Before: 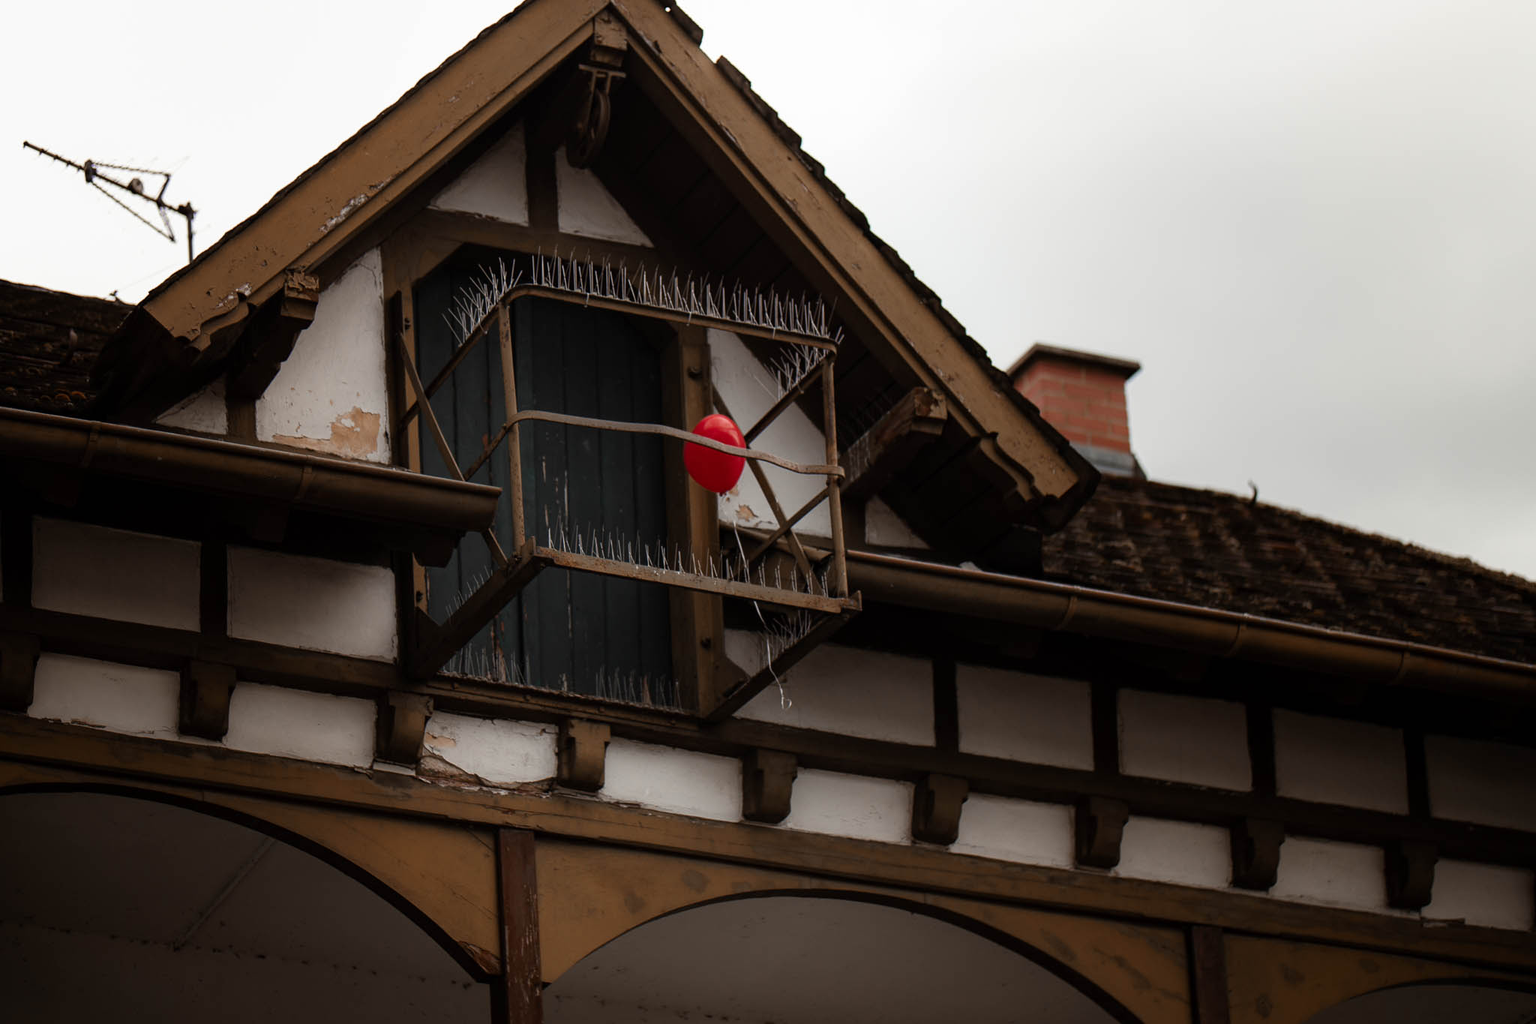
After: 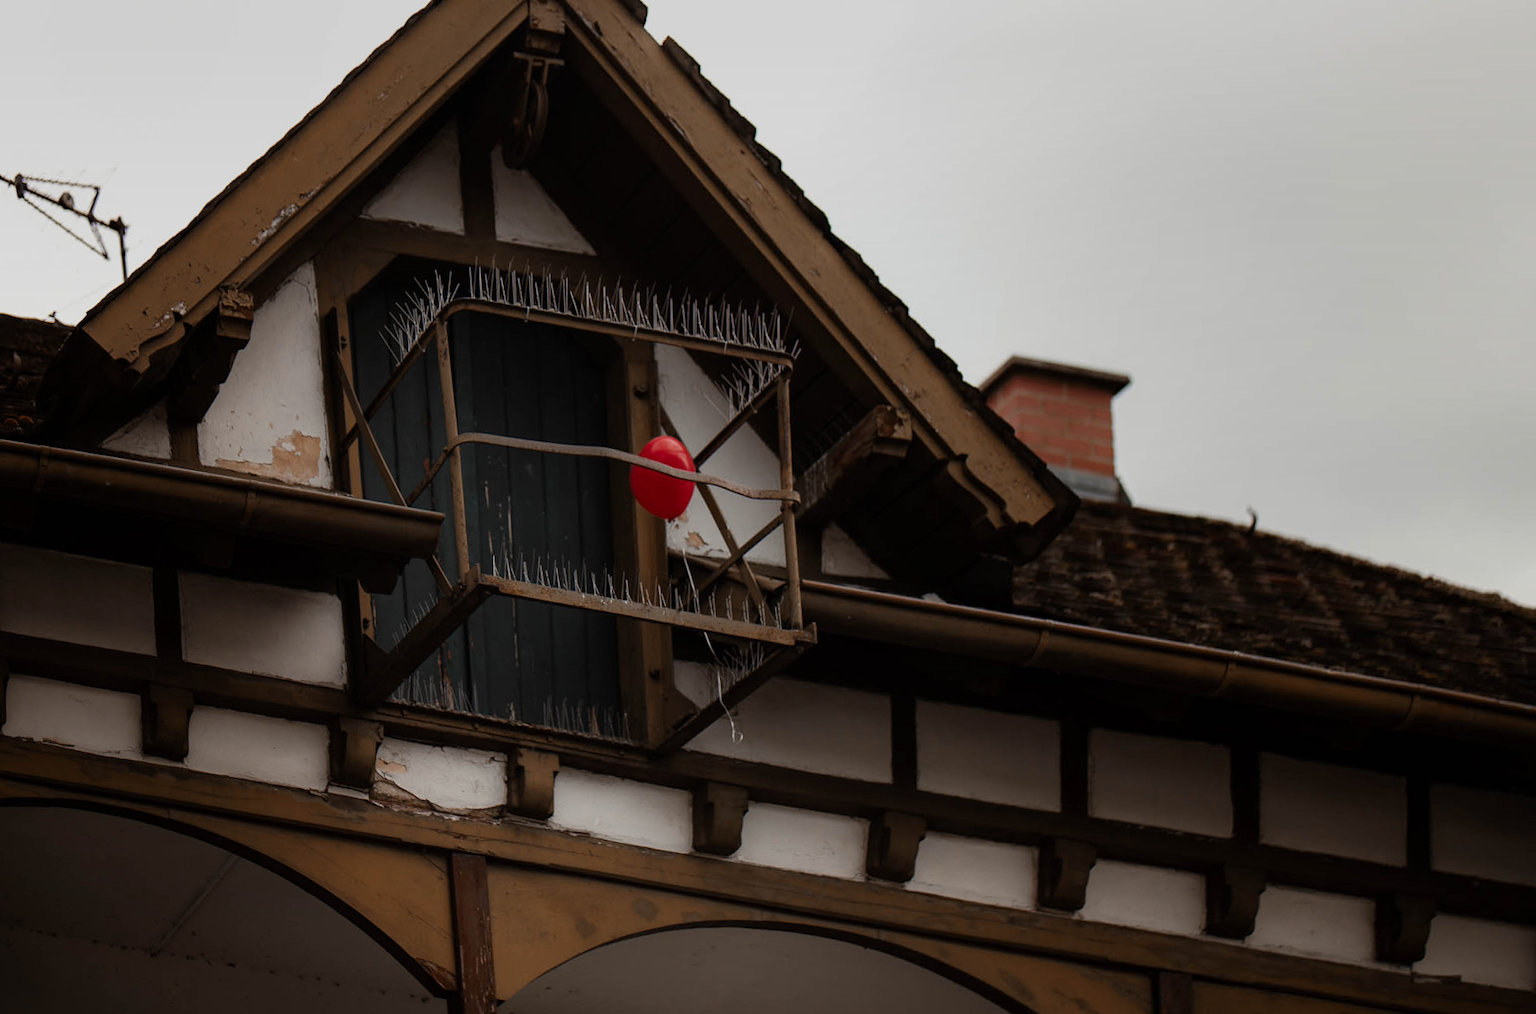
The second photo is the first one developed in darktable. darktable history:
rotate and perspective: rotation 0.062°, lens shift (vertical) 0.115, lens shift (horizontal) -0.133, crop left 0.047, crop right 0.94, crop top 0.061, crop bottom 0.94
graduated density: on, module defaults
